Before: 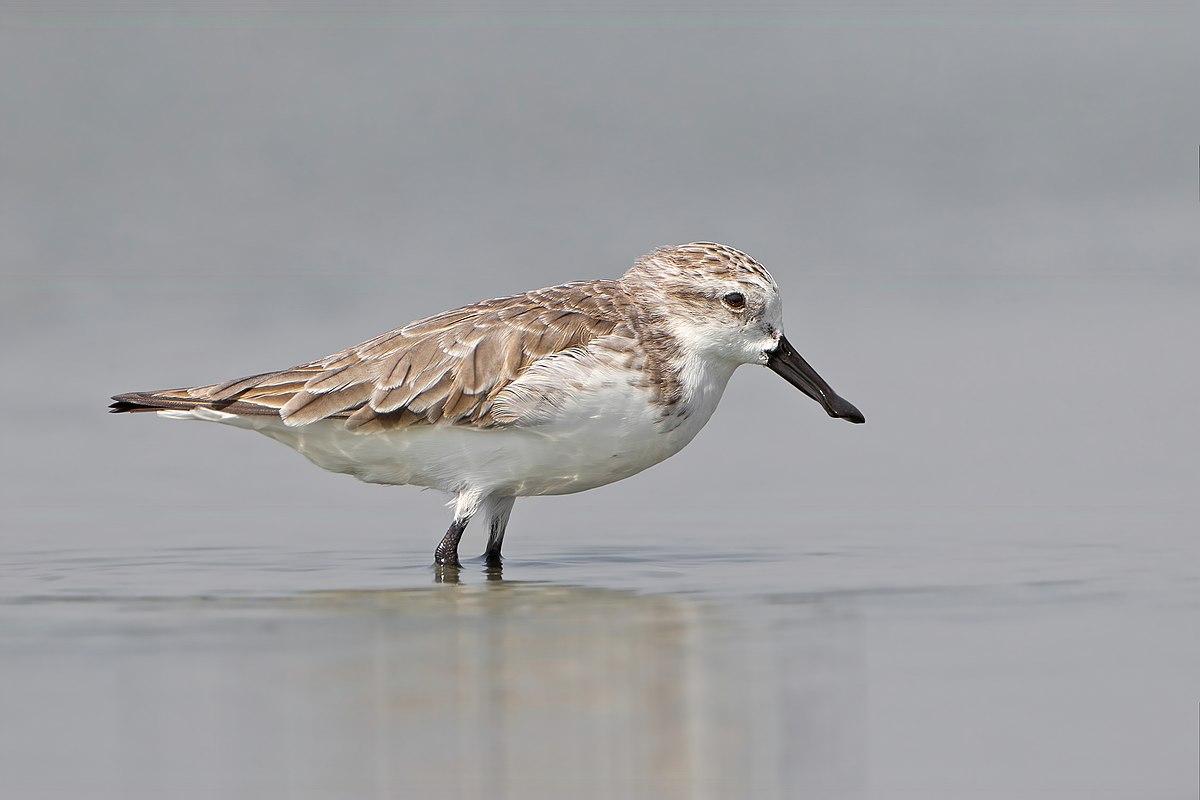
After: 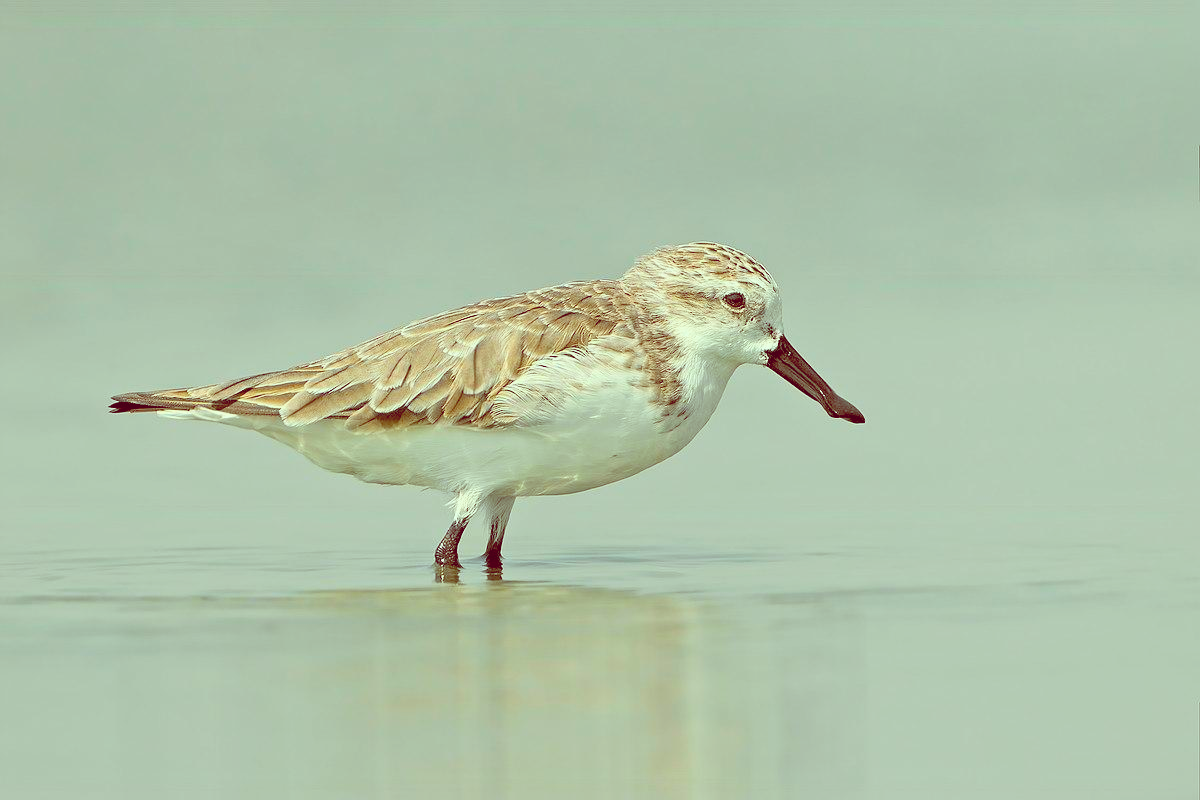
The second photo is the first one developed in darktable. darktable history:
color balance: lift [1, 1.015, 0.987, 0.985], gamma [1, 0.959, 1.042, 0.958], gain [0.927, 0.938, 1.072, 0.928], contrast 1.5%
contrast brightness saturation: contrast 0.1, brightness 0.3, saturation 0.14
